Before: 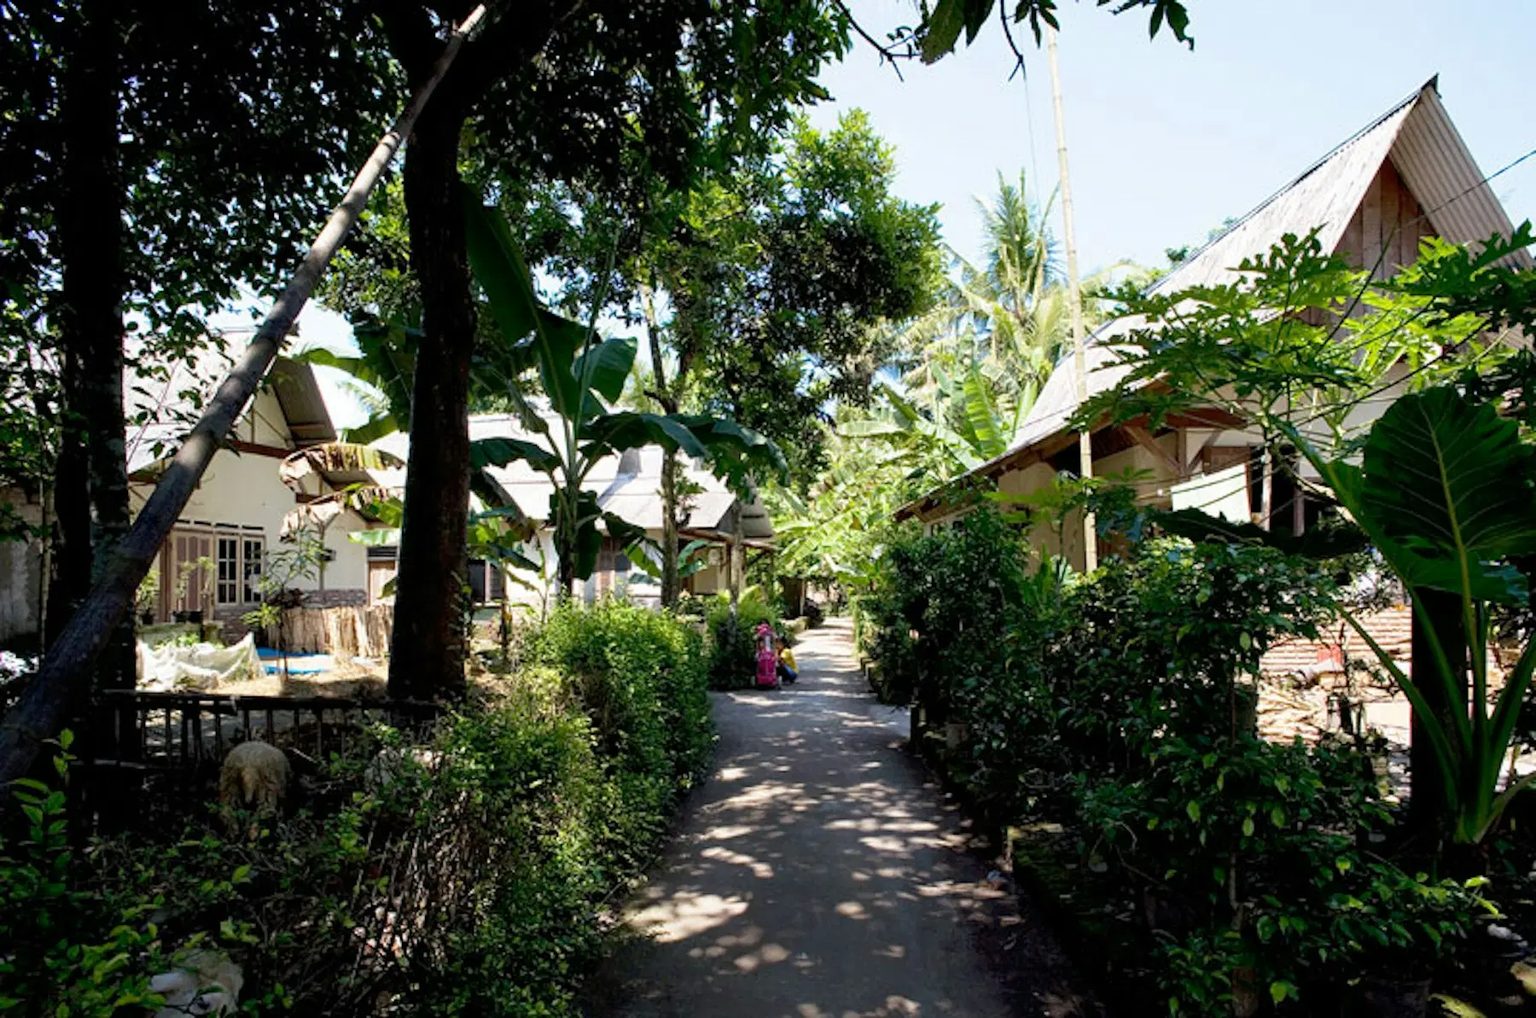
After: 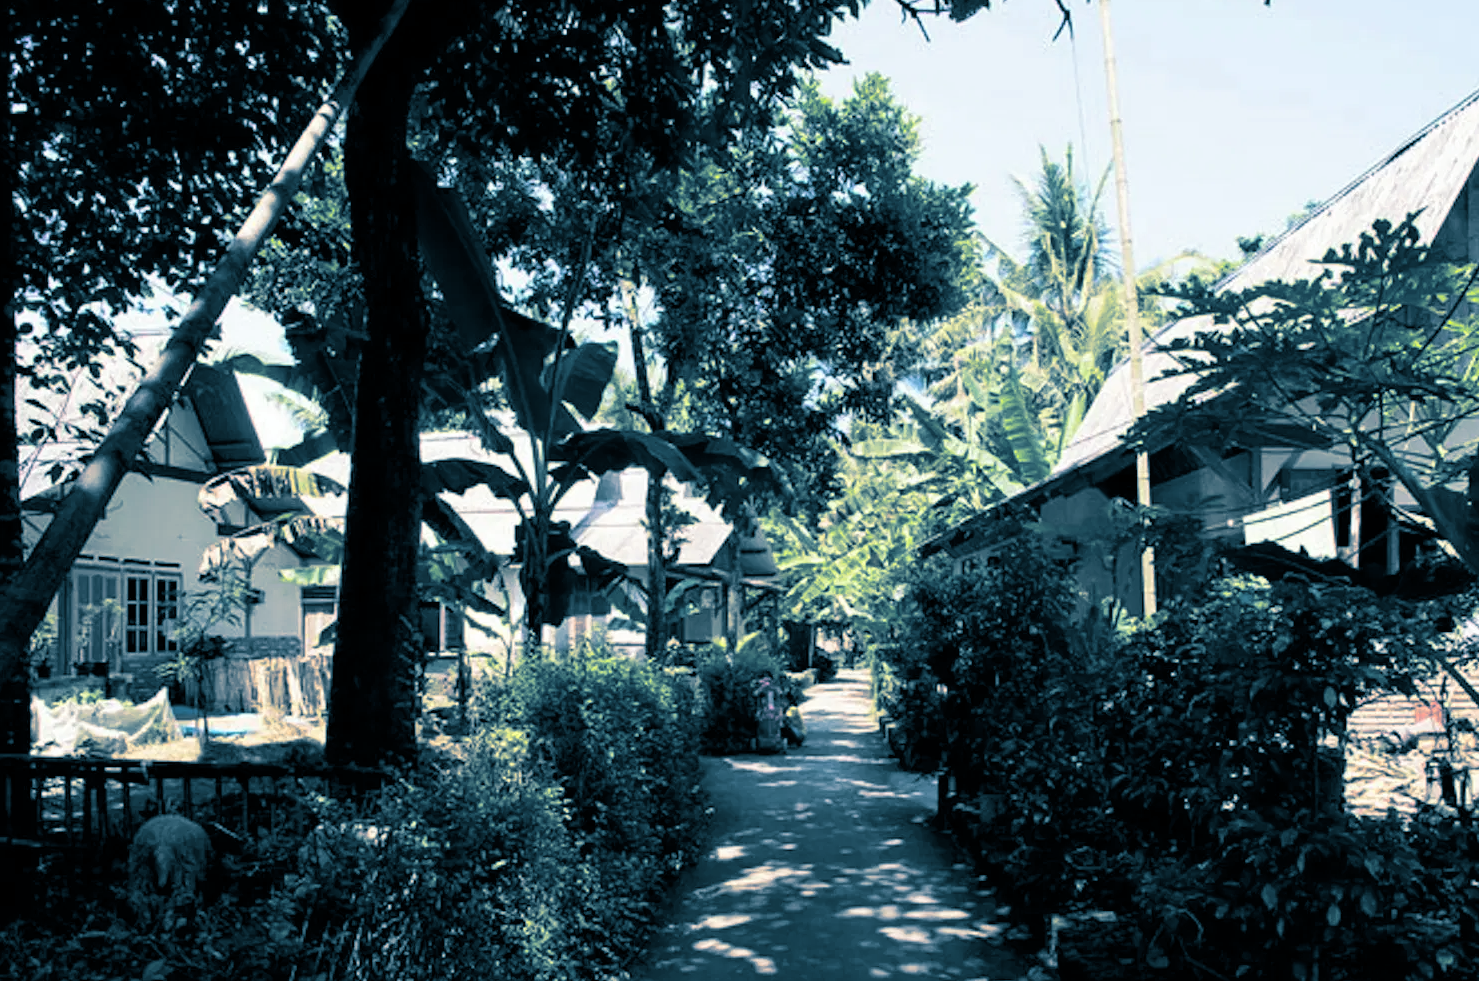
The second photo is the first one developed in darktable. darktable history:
split-toning: shadows › hue 212.4°, balance -70
crop and rotate: left 7.196%, top 4.574%, right 10.605%, bottom 13.178%
